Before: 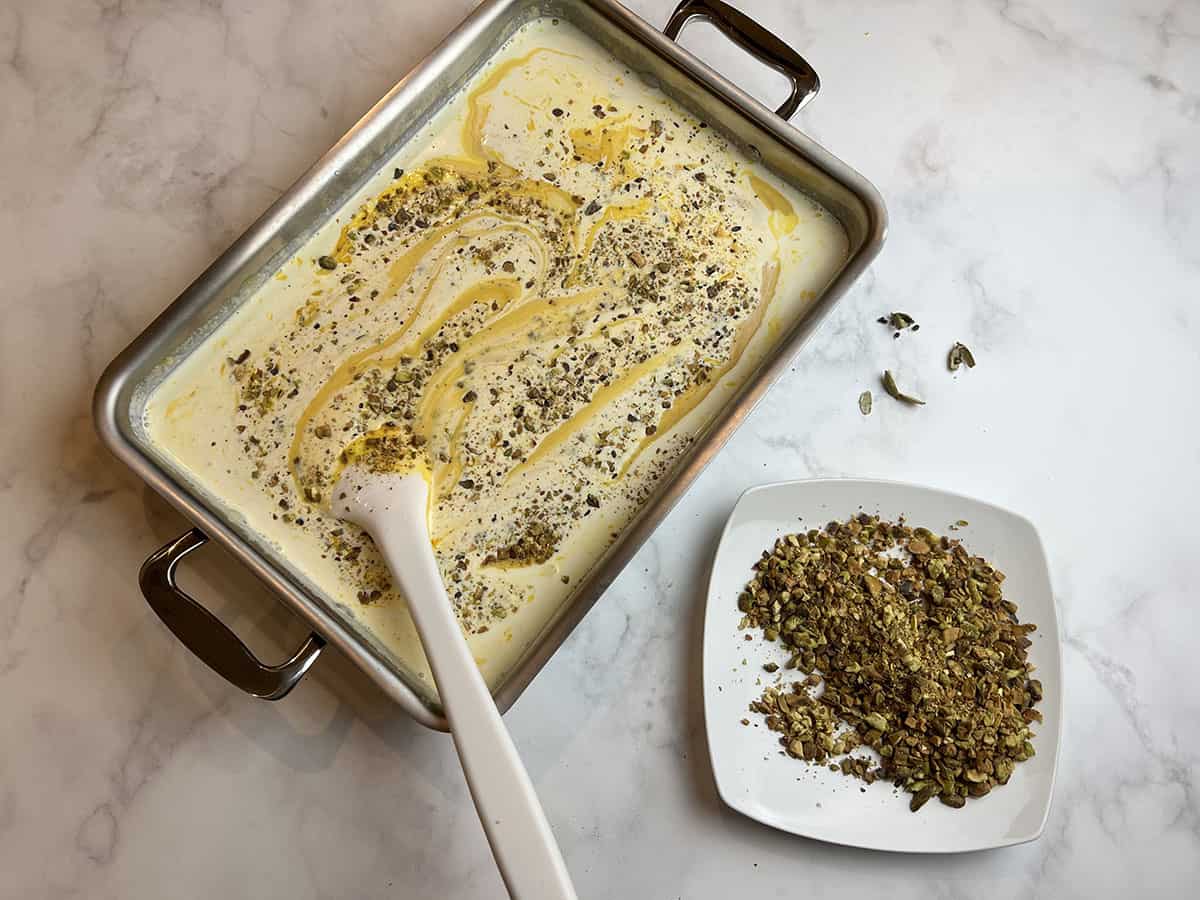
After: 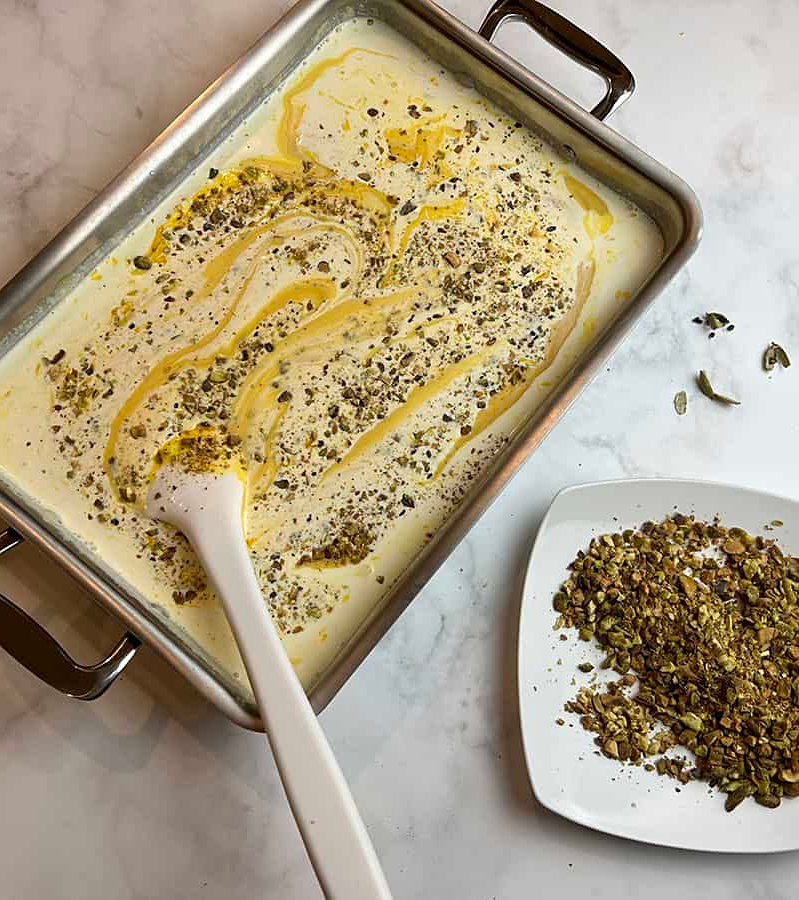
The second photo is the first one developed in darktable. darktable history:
sharpen: amount 0.2
crop: left 15.419%, right 17.914%
